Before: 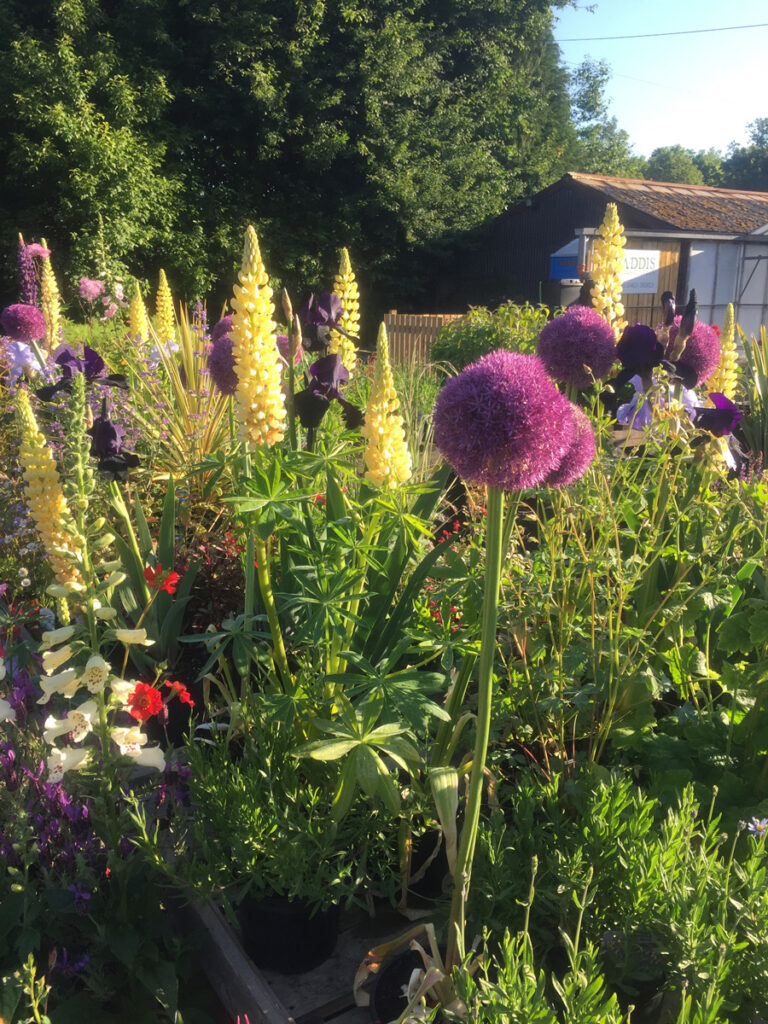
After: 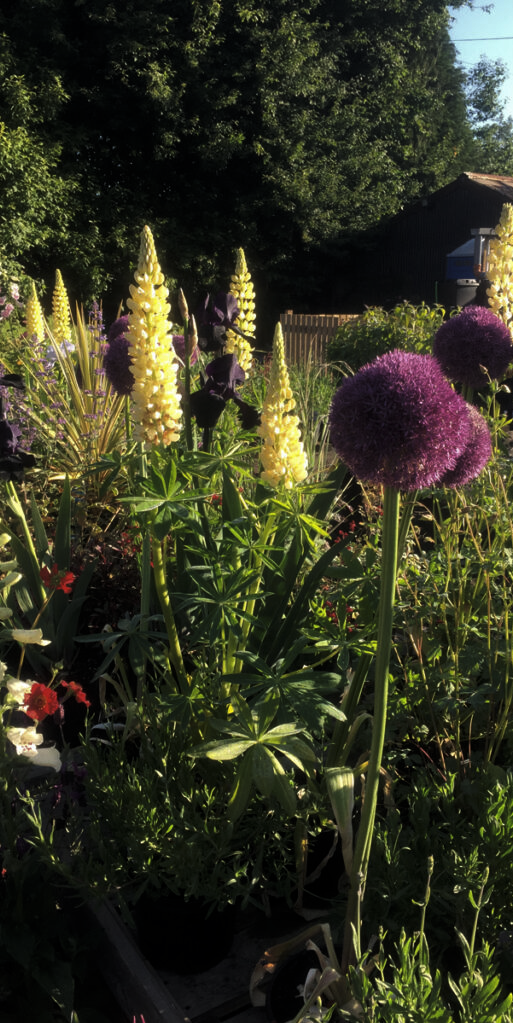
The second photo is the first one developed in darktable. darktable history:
crop and rotate: left 13.56%, right 19.589%
levels: mode automatic, black 0.023%, gray 59.39%, levels [0, 0.51, 1]
